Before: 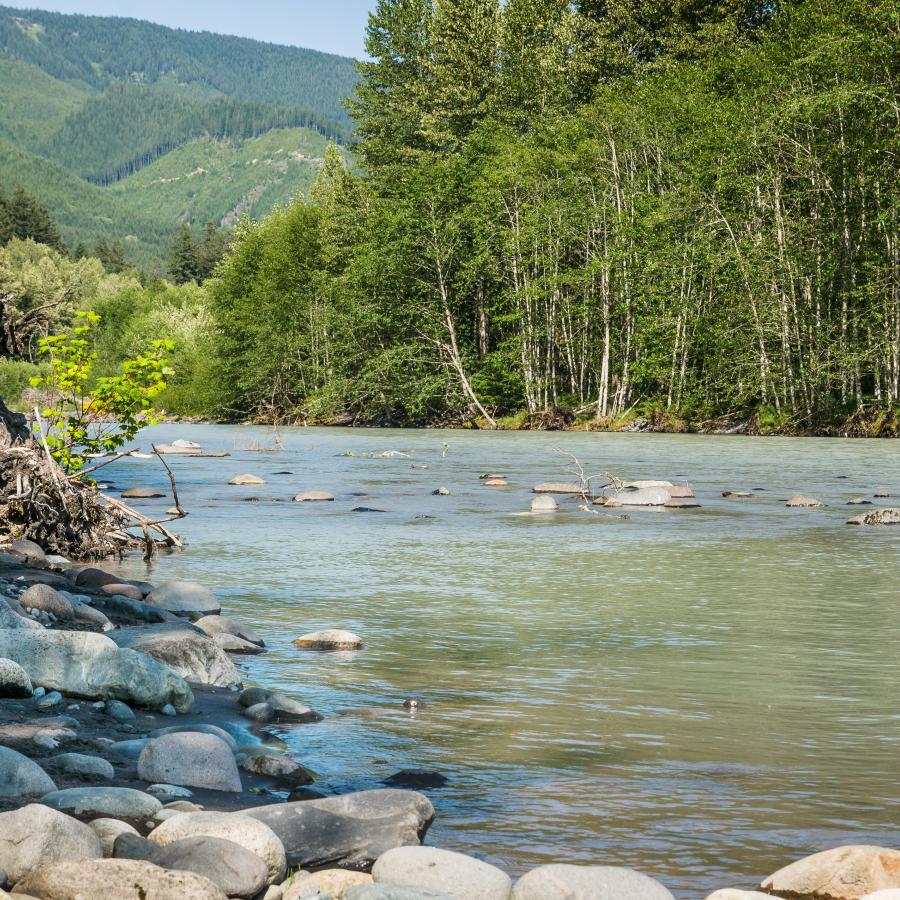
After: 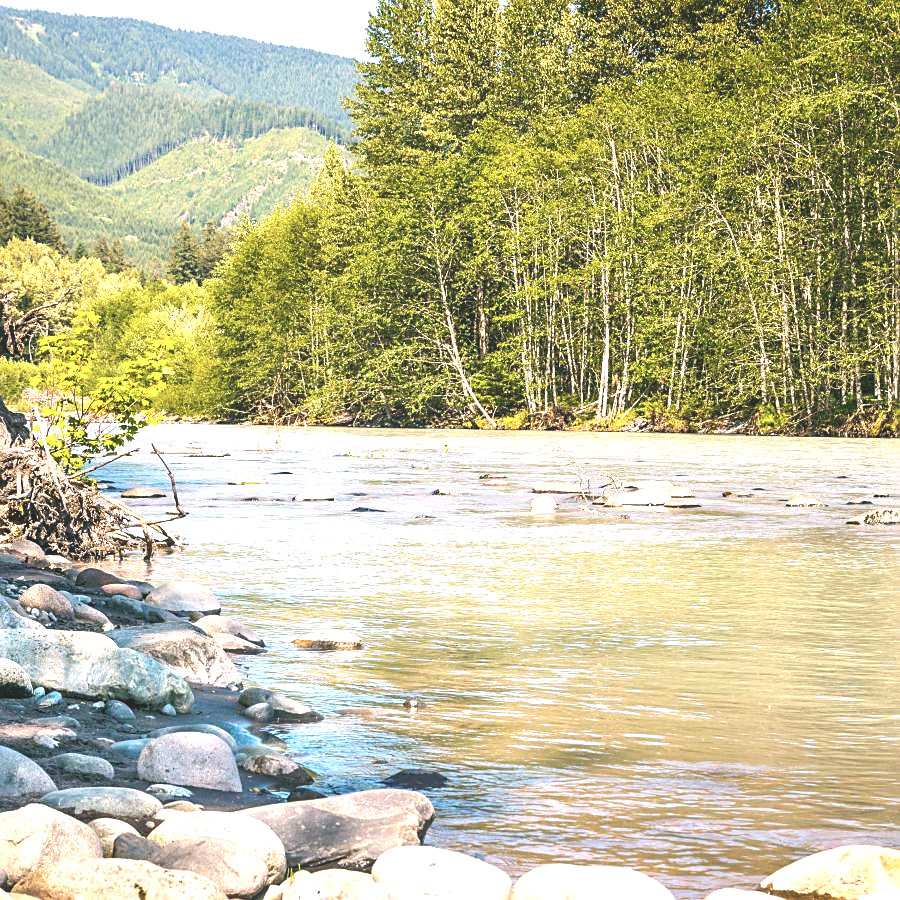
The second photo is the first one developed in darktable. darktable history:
color correction: highlights b* 0.038, saturation 0.586
color balance rgb: highlights gain › chroma 4.626%, highlights gain › hue 32.14°, linear chroma grading › shadows -29.961%, linear chroma grading › global chroma 35.339%, perceptual saturation grading › global saturation 20%, perceptual saturation grading › highlights -24.935%, perceptual saturation grading › shadows 25.281%, perceptual brilliance grading › highlights 16.156%, perceptual brilliance grading › shadows -13.999%, global vibrance 24.558%
local contrast: mode bilateral grid, contrast 100, coarseness 99, detail 91%, midtone range 0.2
sharpen: on, module defaults
contrast brightness saturation: contrast -0.28
exposure: black level correction 0, exposure 1.345 EV, compensate highlight preservation false
